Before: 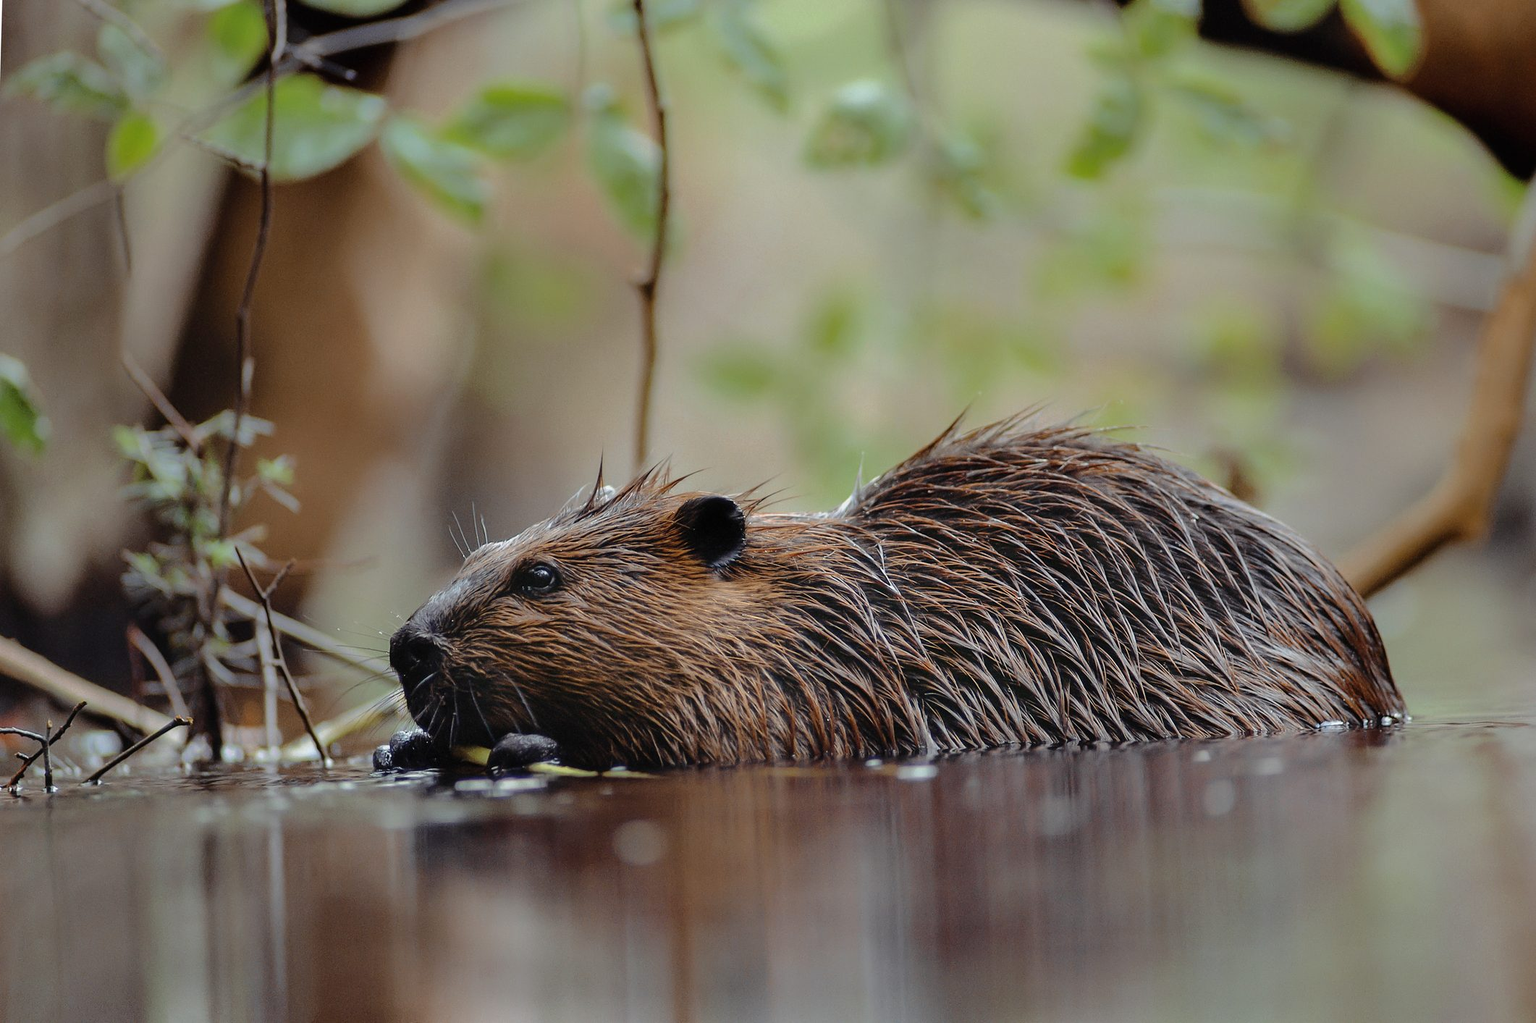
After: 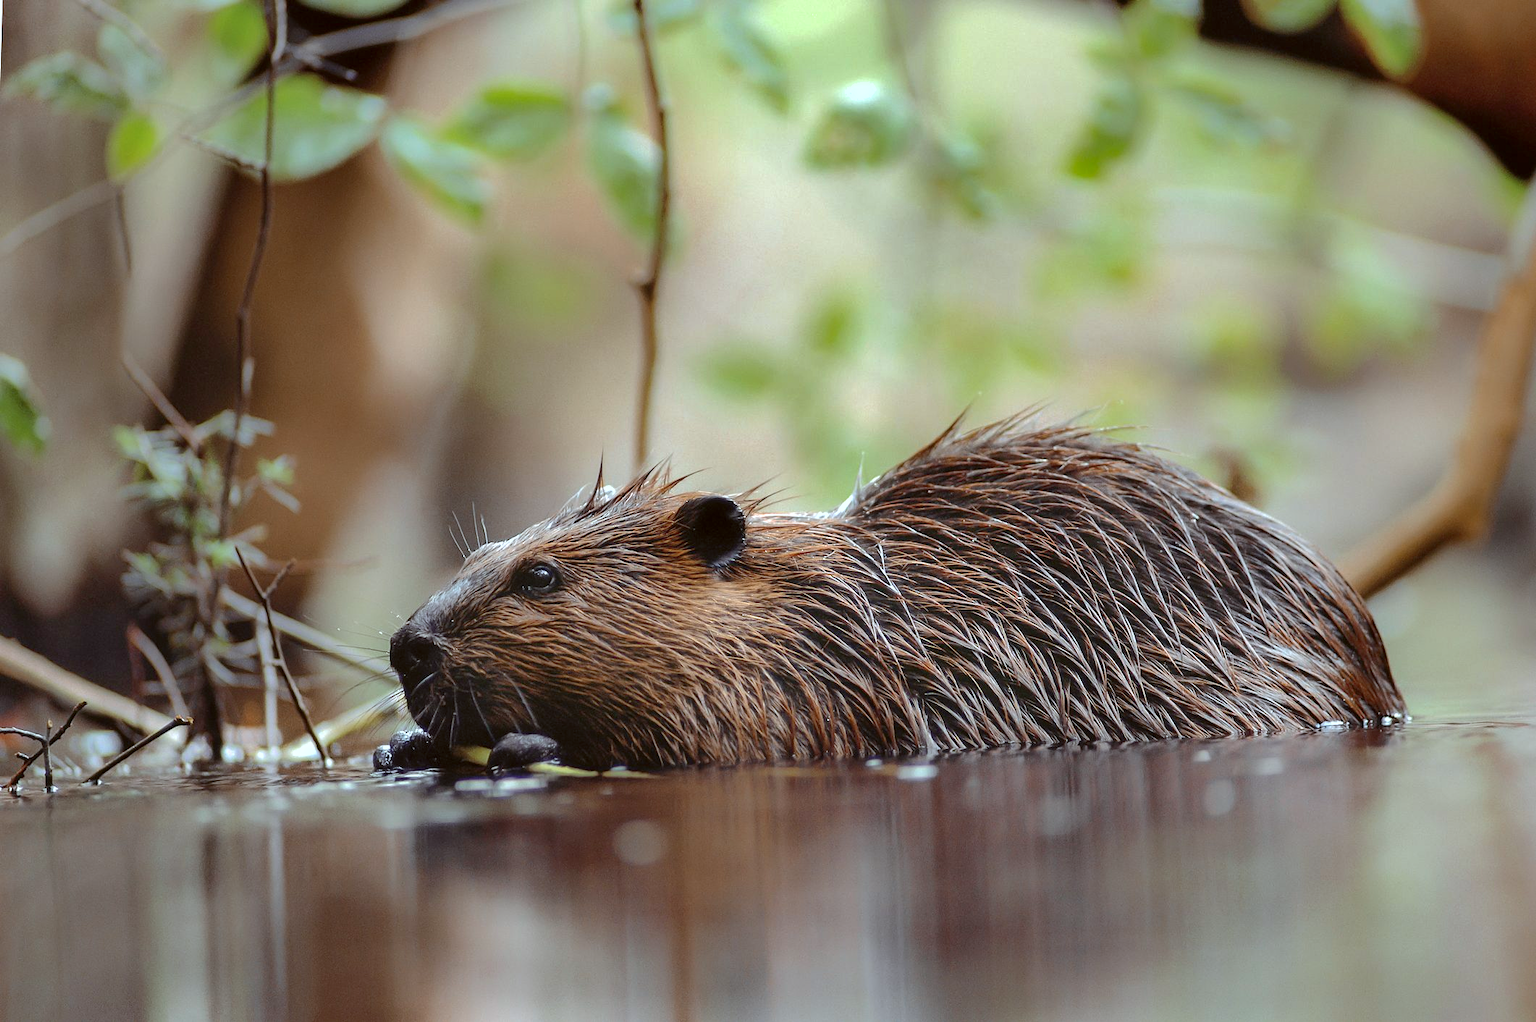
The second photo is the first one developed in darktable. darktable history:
tone equalizer: -8 EV 0 EV, -7 EV -0.001 EV, -6 EV 0.004 EV, -5 EV -0.052 EV, -4 EV -0.107 EV, -3 EV -0.189 EV, -2 EV 0.247 EV, -1 EV 0.723 EV, +0 EV 0.517 EV, mask exposure compensation -0.491 EV
shadows and highlights: on, module defaults
exposure: exposure 0.201 EV, compensate highlight preservation false
color correction: highlights a* -3.69, highlights b* -6.39, shadows a* 2.96, shadows b* 5.55
